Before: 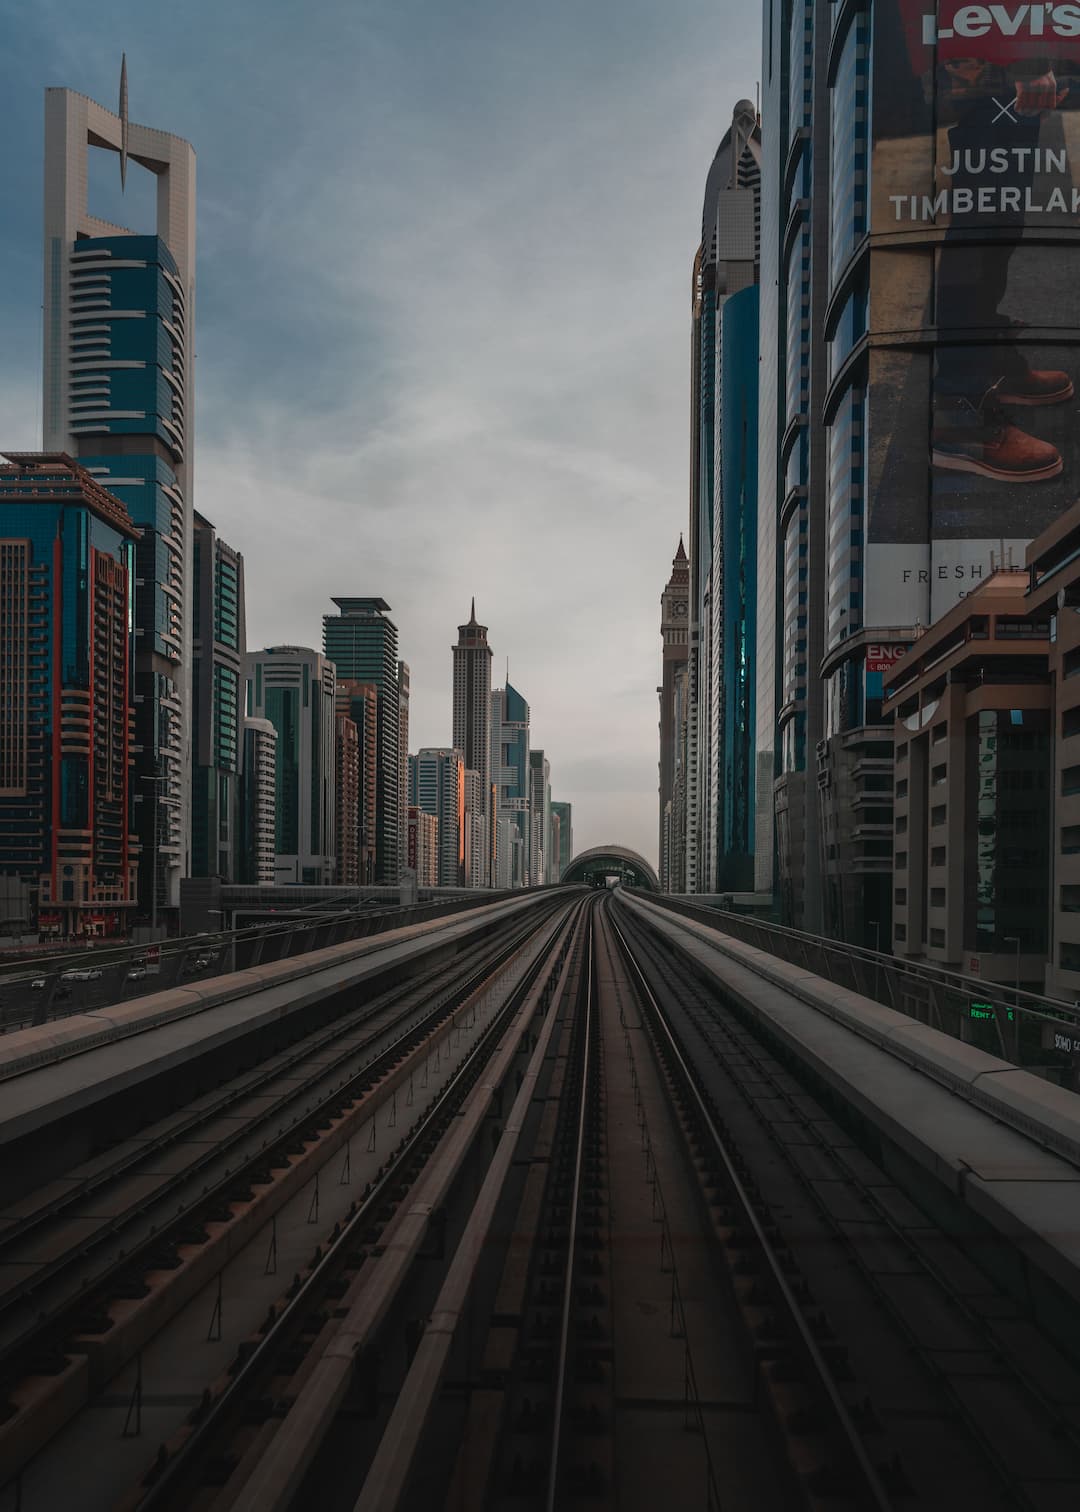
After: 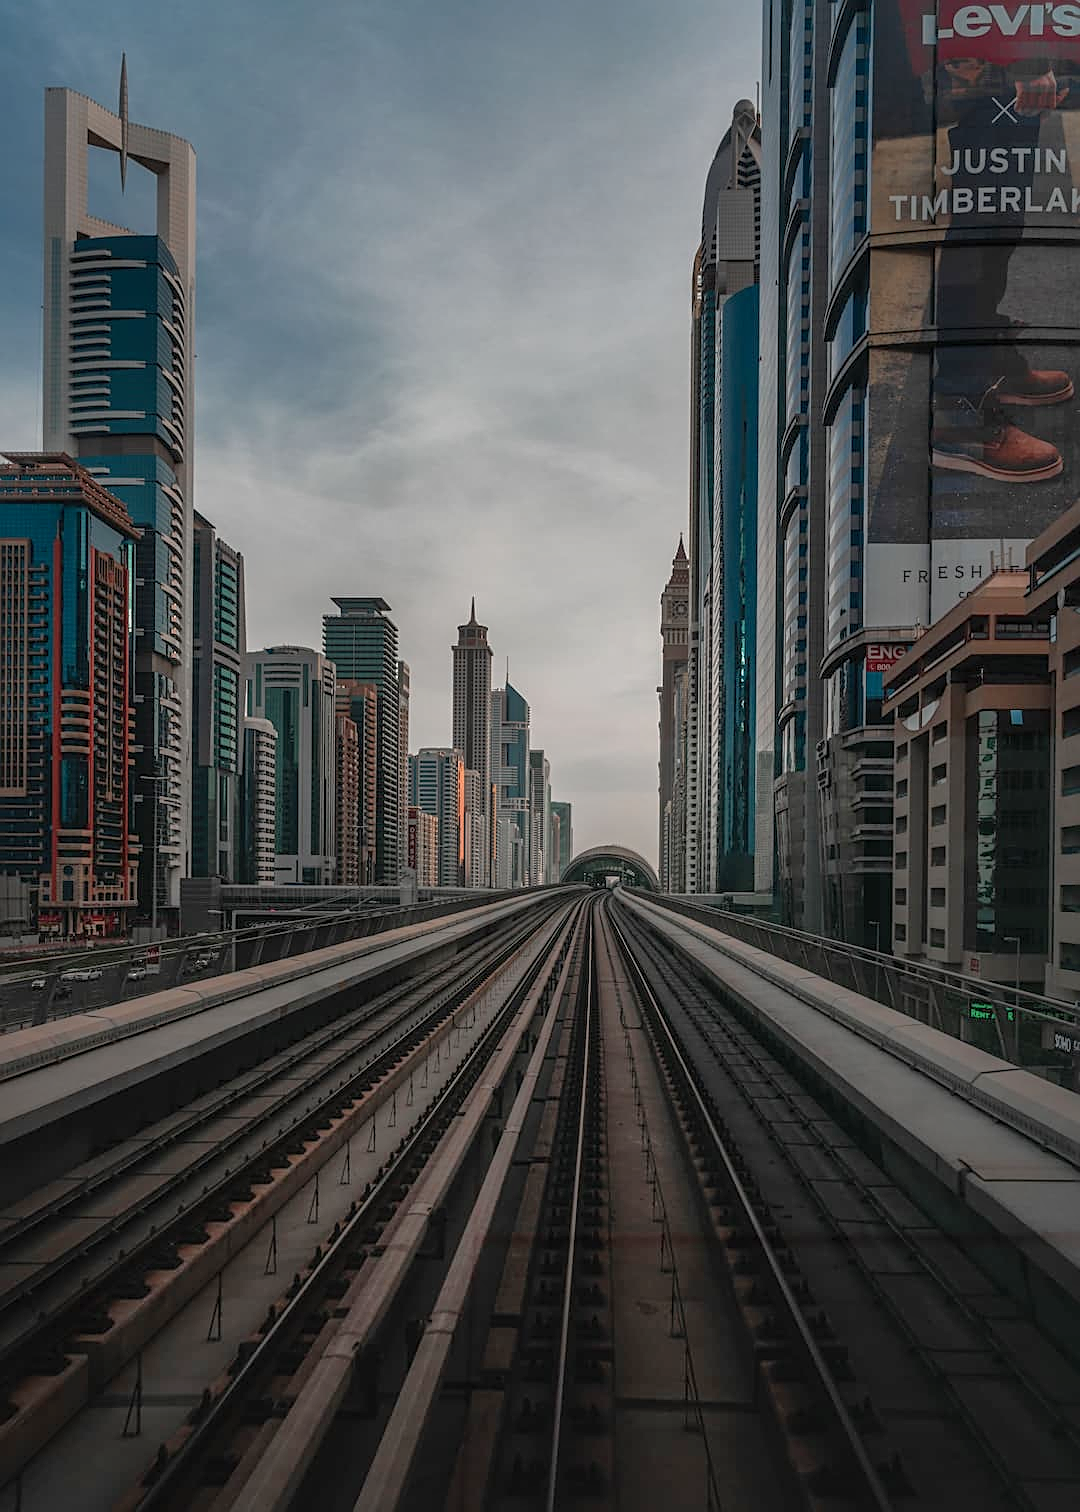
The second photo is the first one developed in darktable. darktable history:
shadows and highlights: on, module defaults
color balance rgb: perceptual saturation grading › global saturation 0.402%
color calibration: illuminant same as pipeline (D50), adaptation XYZ, x 0.347, y 0.358, temperature 5009.71 K
sharpen: on, module defaults
levels: levels [0, 0.492, 0.984]
local contrast: on, module defaults
